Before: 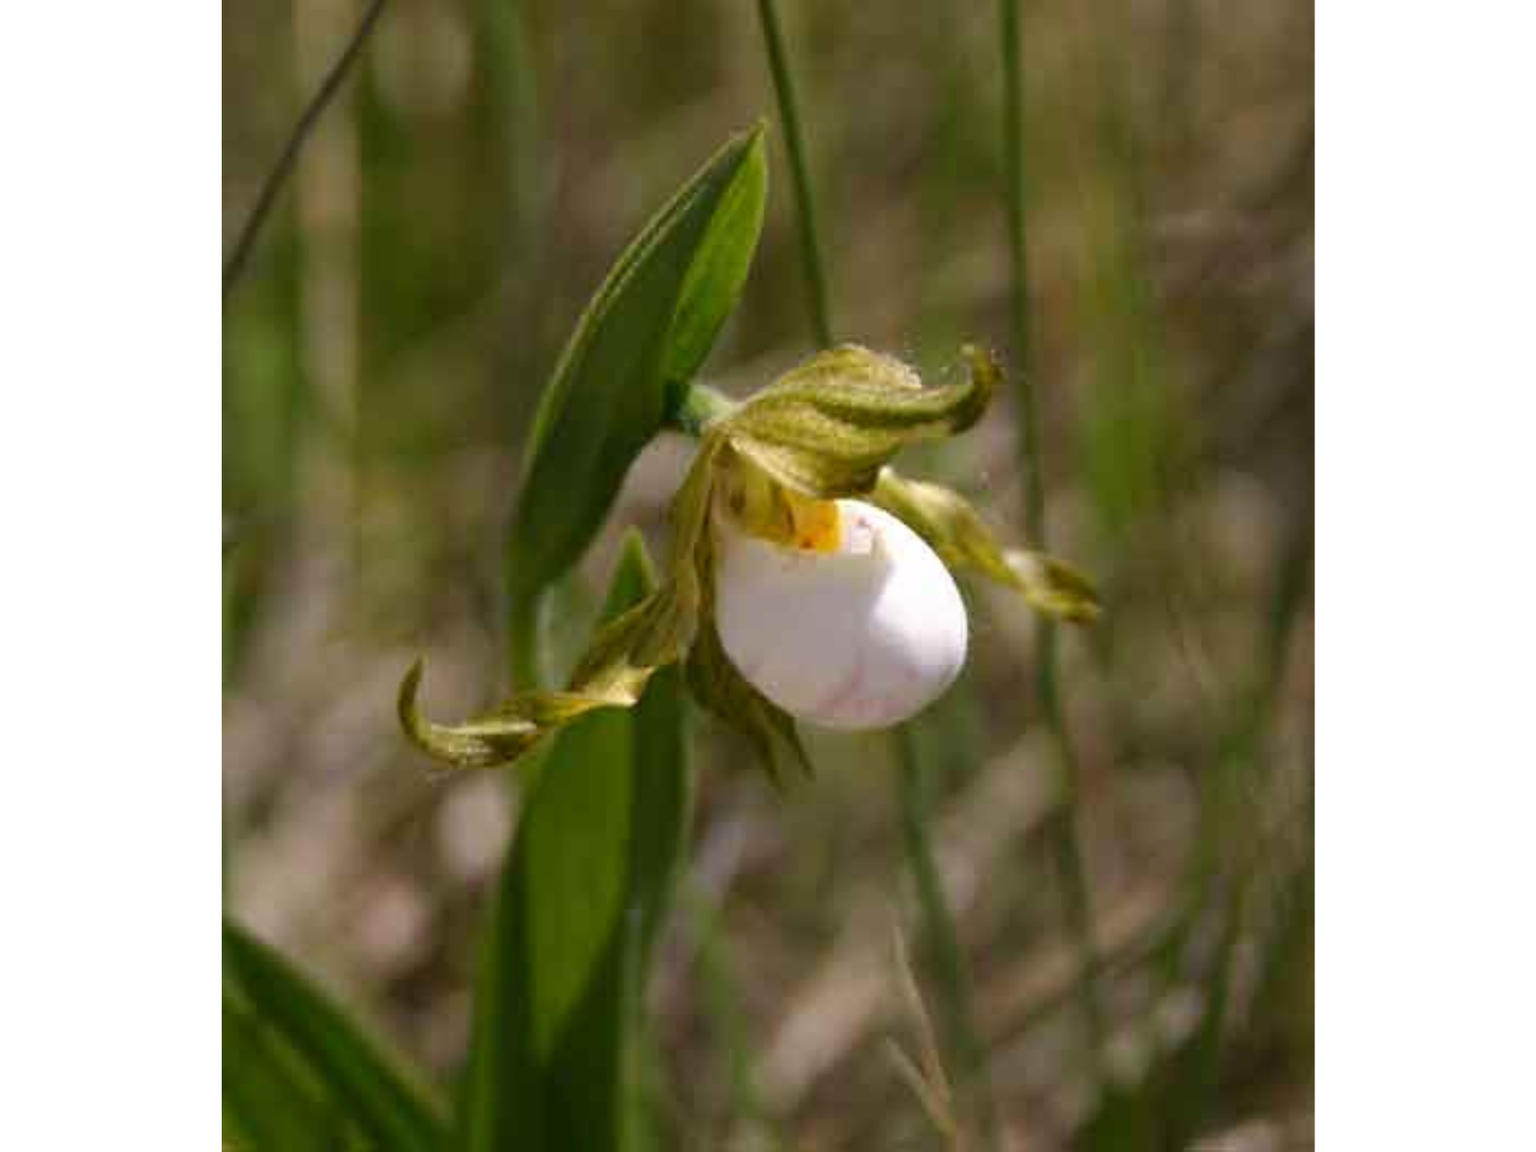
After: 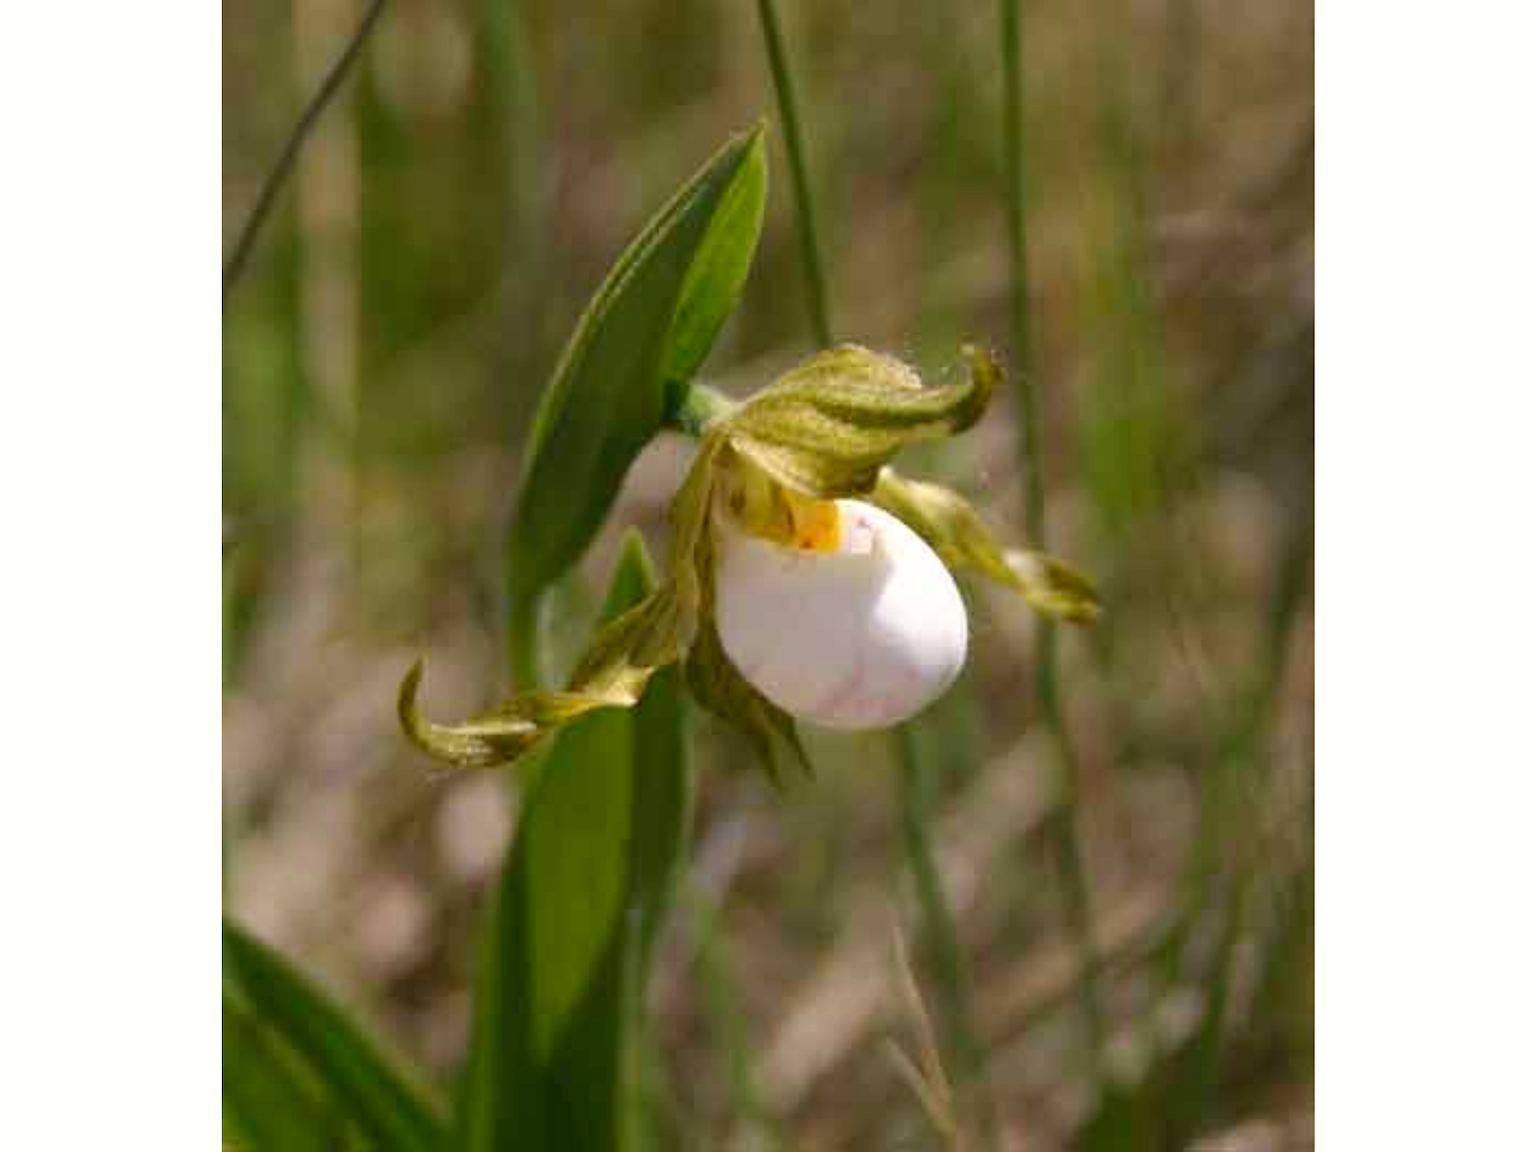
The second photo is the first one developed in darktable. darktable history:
white balance: red 1.009, blue 0.985
color balance: on, module defaults
levels: levels [0, 0.478, 1]
shadows and highlights: radius 93.07, shadows -14.46, white point adjustment 0.23, highlights 31.48, compress 48.23%, highlights color adjustment 52.79%, soften with gaussian
